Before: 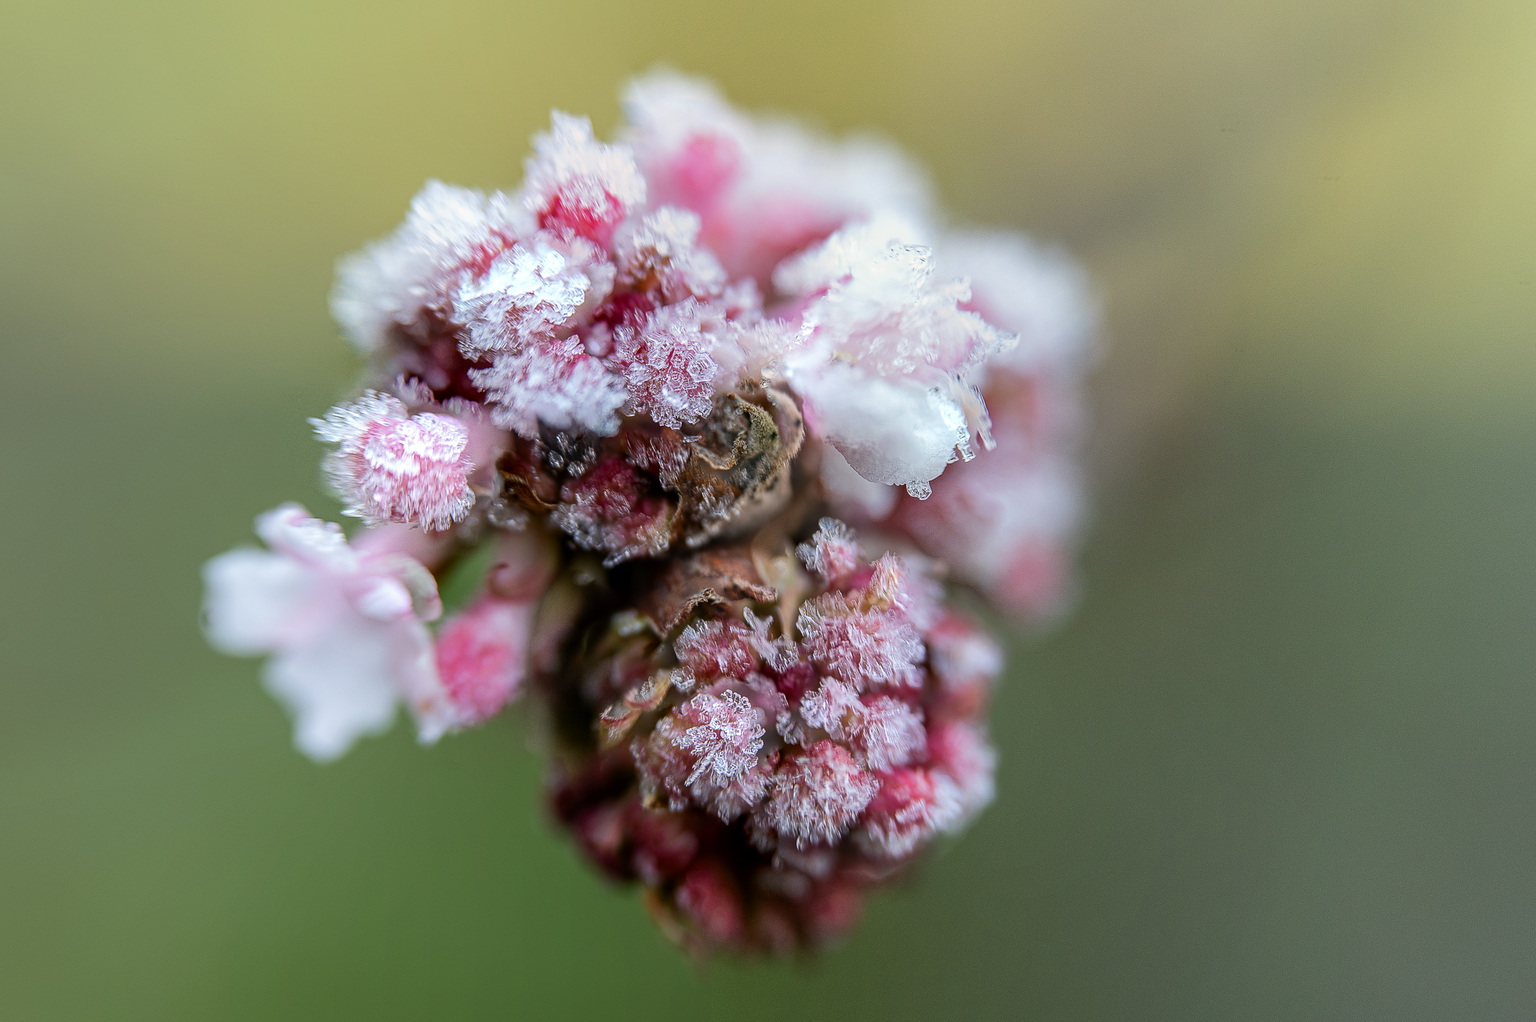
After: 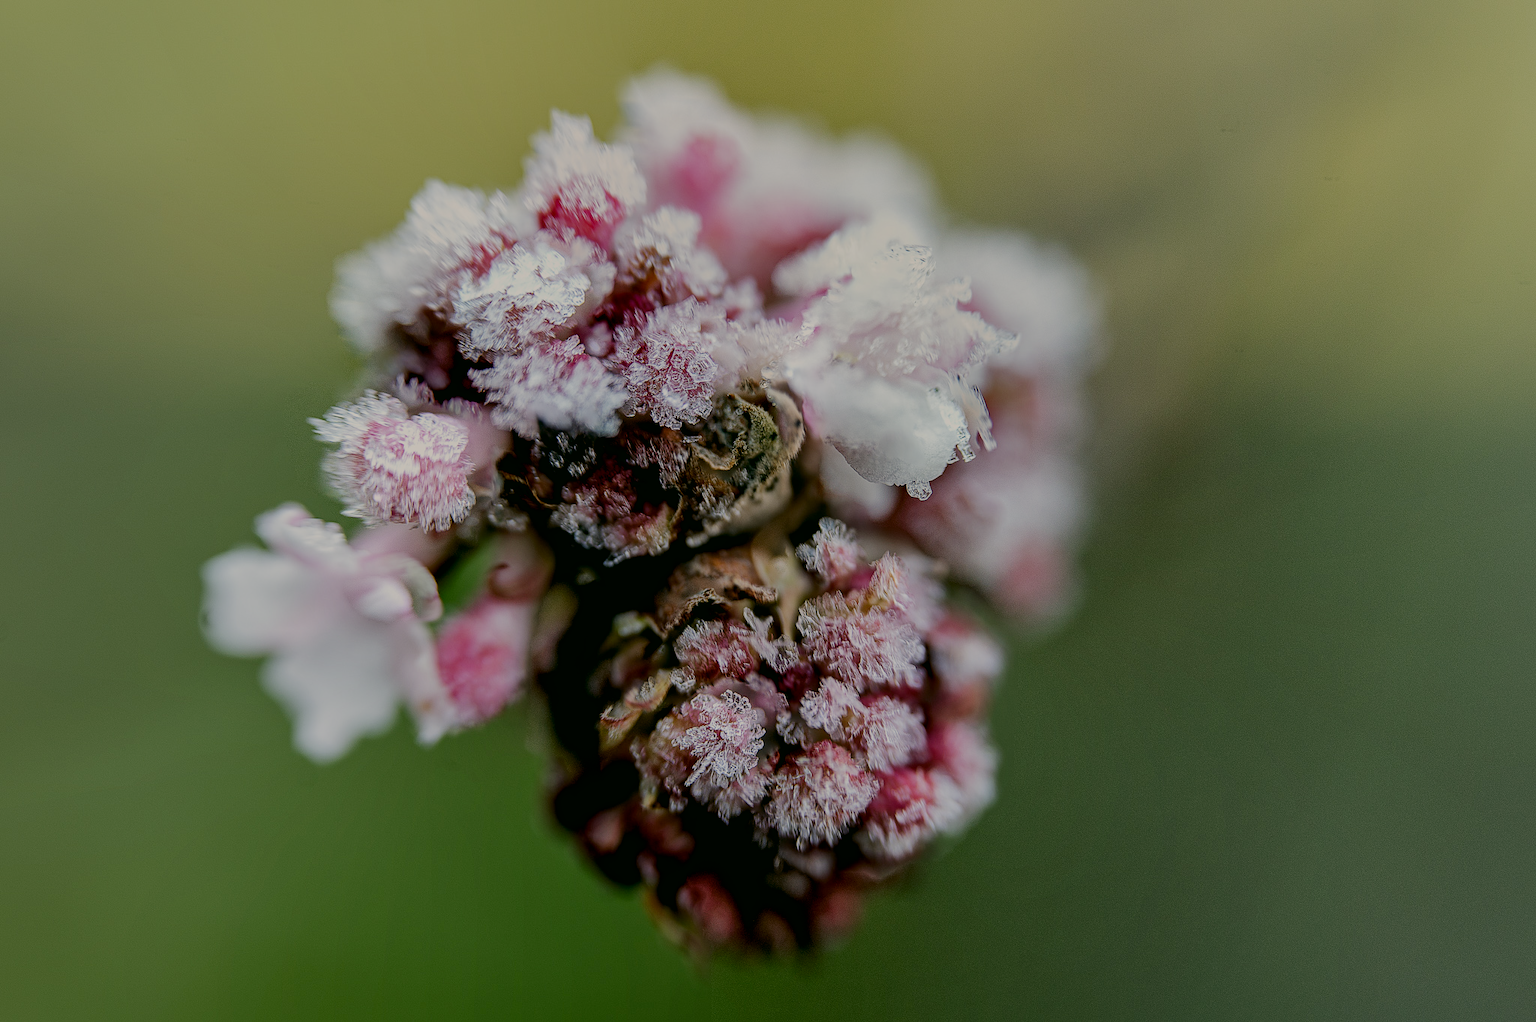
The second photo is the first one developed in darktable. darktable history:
local contrast: mode bilateral grid, contrast 20, coarseness 50, detail 132%, midtone range 0.2
color correction: highlights a* 4.02, highlights b* 4.98, shadows a* -7.55, shadows b* 4.98
filmic rgb: middle gray luminance 30%, black relative exposure -9 EV, white relative exposure 7 EV, threshold 6 EV, target black luminance 0%, hardness 2.94, latitude 2.04%, contrast 0.963, highlights saturation mix 5%, shadows ↔ highlights balance 12.16%, add noise in highlights 0, preserve chrominance no, color science v3 (2019), use custom middle-gray values true, iterations of high-quality reconstruction 0, contrast in highlights soft, enable highlight reconstruction true
